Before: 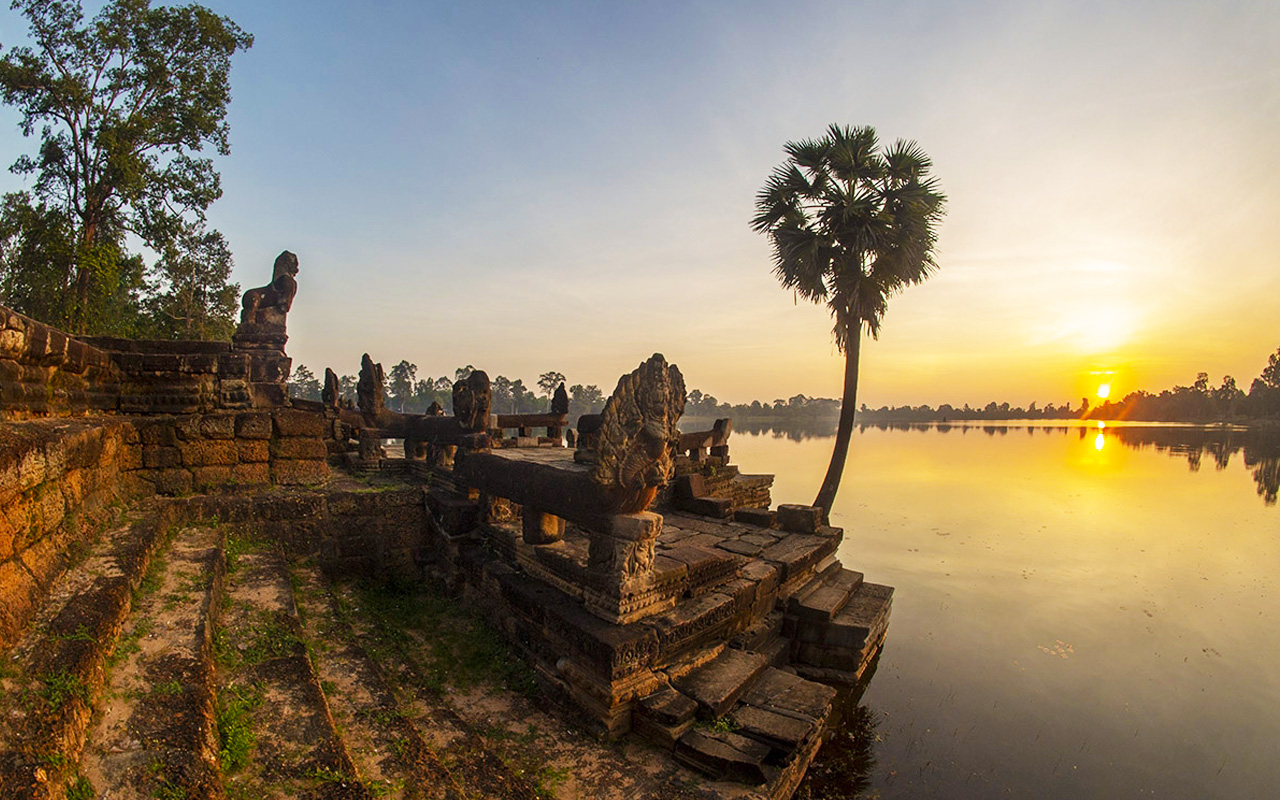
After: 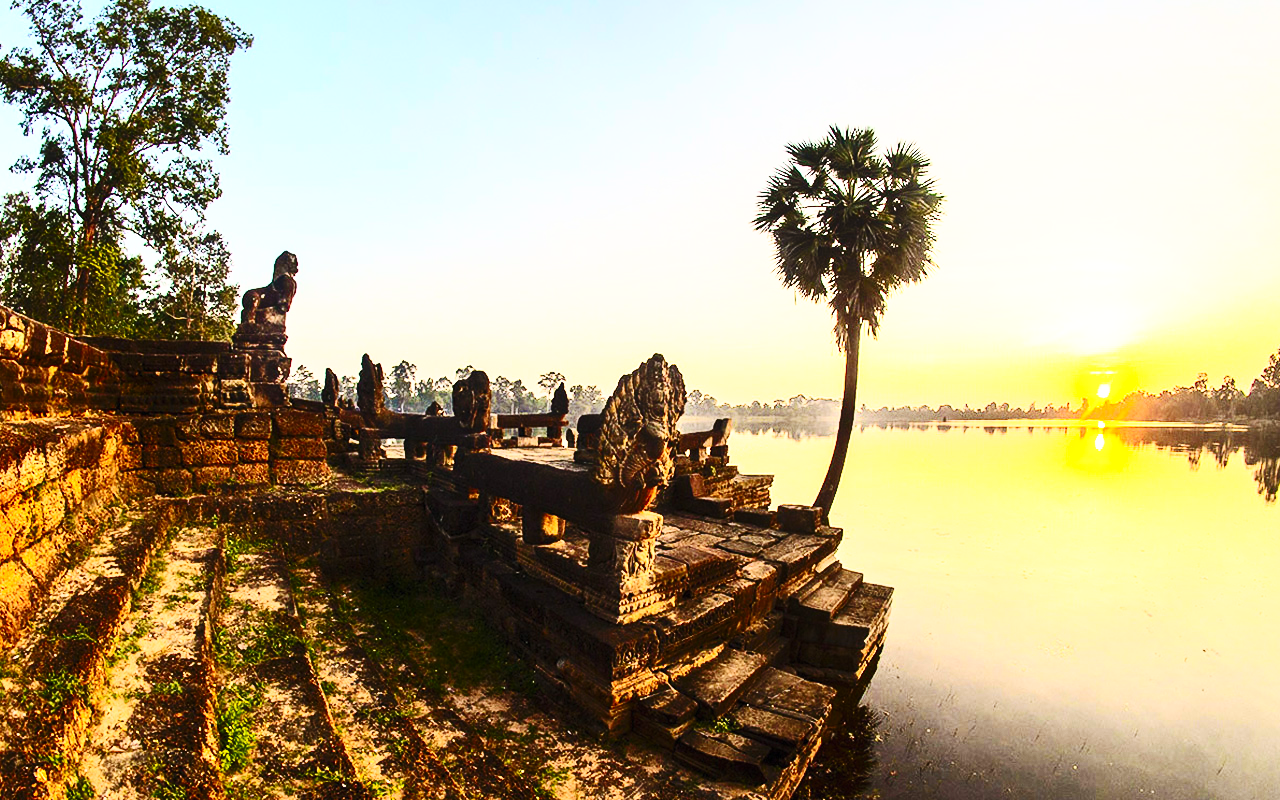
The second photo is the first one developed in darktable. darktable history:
contrast brightness saturation: contrast 0.62, brightness 0.34, saturation 0.14
base curve: curves: ch0 [(0, 0) (0.028, 0.03) (0.121, 0.232) (0.46, 0.748) (0.859, 0.968) (1, 1)], preserve colors none
tone equalizer: on, module defaults
